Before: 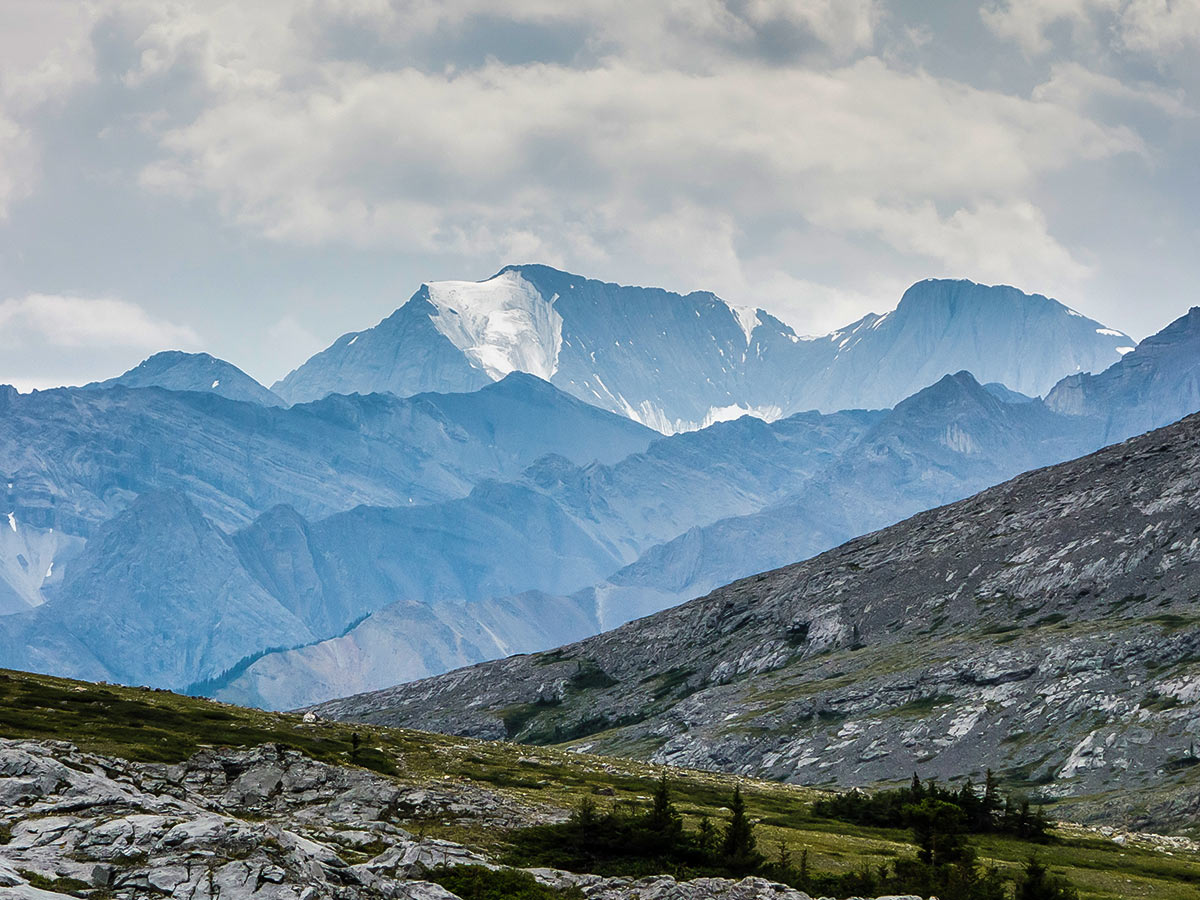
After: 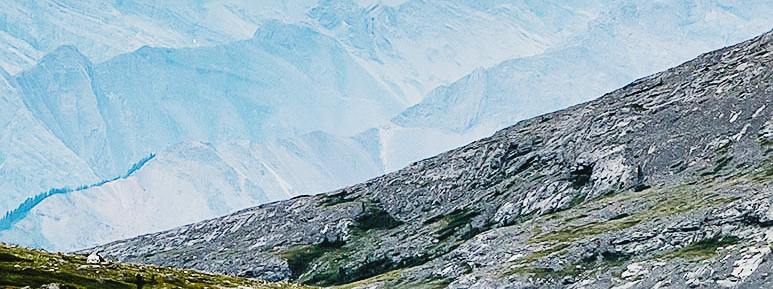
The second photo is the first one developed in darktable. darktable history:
crop: left 18.029%, top 51.061%, right 17.524%, bottom 16.821%
filmic rgb: black relative exposure -9.24 EV, white relative exposure 6.83 EV, hardness 3.1, contrast 1.059, preserve chrominance no, color science v5 (2021)
tone equalizer: on, module defaults
exposure: black level correction 0, exposure 1.098 EV, compensate highlight preservation false
sharpen: on, module defaults
tone curve: curves: ch0 [(0, 0.036) (0.119, 0.115) (0.461, 0.479) (0.715, 0.767) (0.817, 0.865) (1, 0.998)]; ch1 [(0, 0) (0.377, 0.416) (0.44, 0.461) (0.487, 0.49) (0.514, 0.525) (0.538, 0.561) (0.67, 0.713) (1, 1)]; ch2 [(0, 0) (0.38, 0.405) (0.463, 0.445) (0.492, 0.486) (0.529, 0.533) (0.578, 0.59) (0.653, 0.698) (1, 1)], preserve colors none
